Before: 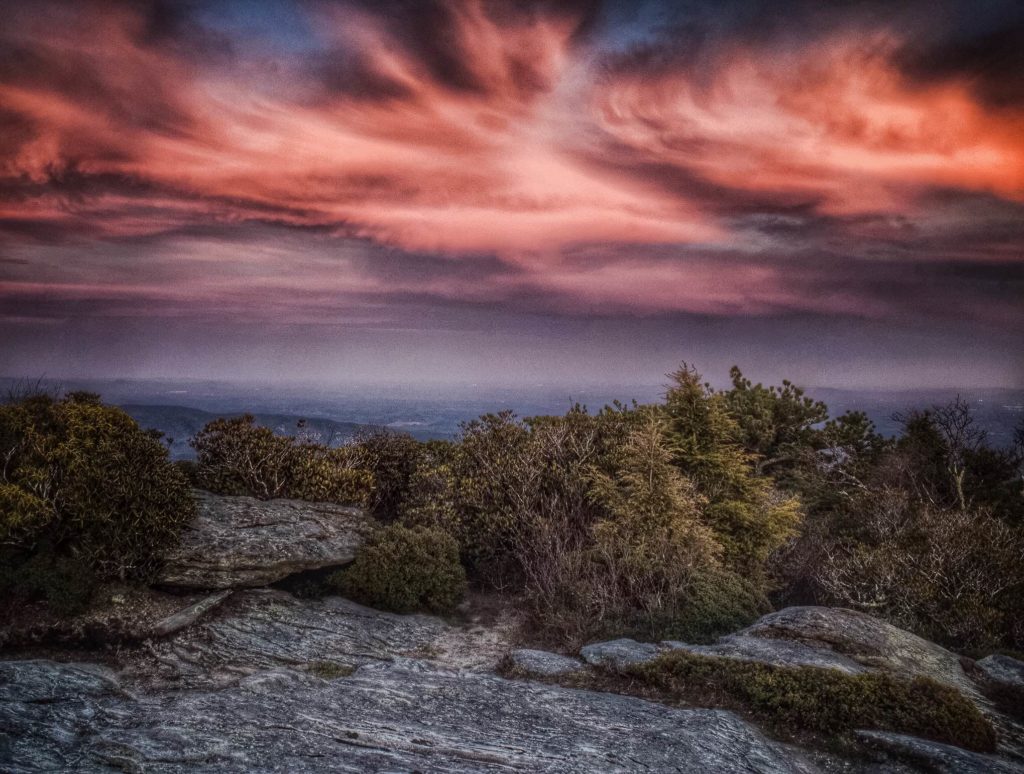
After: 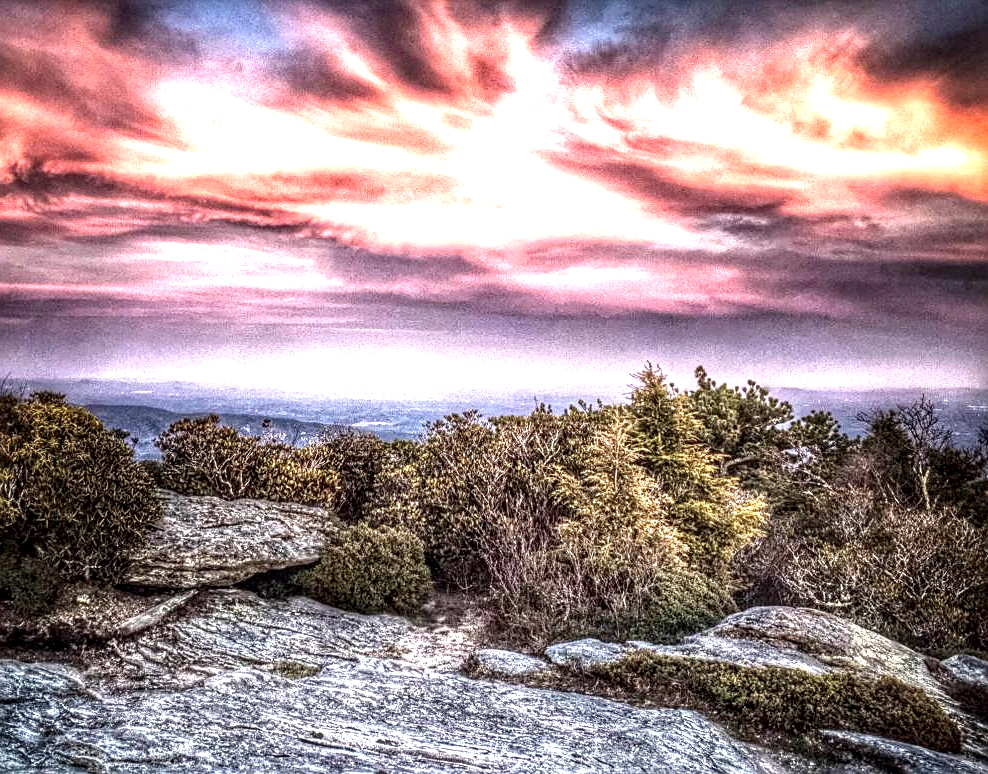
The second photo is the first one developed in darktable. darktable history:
crop and rotate: left 3.489%
local contrast: highlights 65%, shadows 54%, detail 168%, midtone range 0.515
exposure: black level correction 0, exposure 1.911 EV, compensate highlight preservation false
sharpen: amount 0.497
